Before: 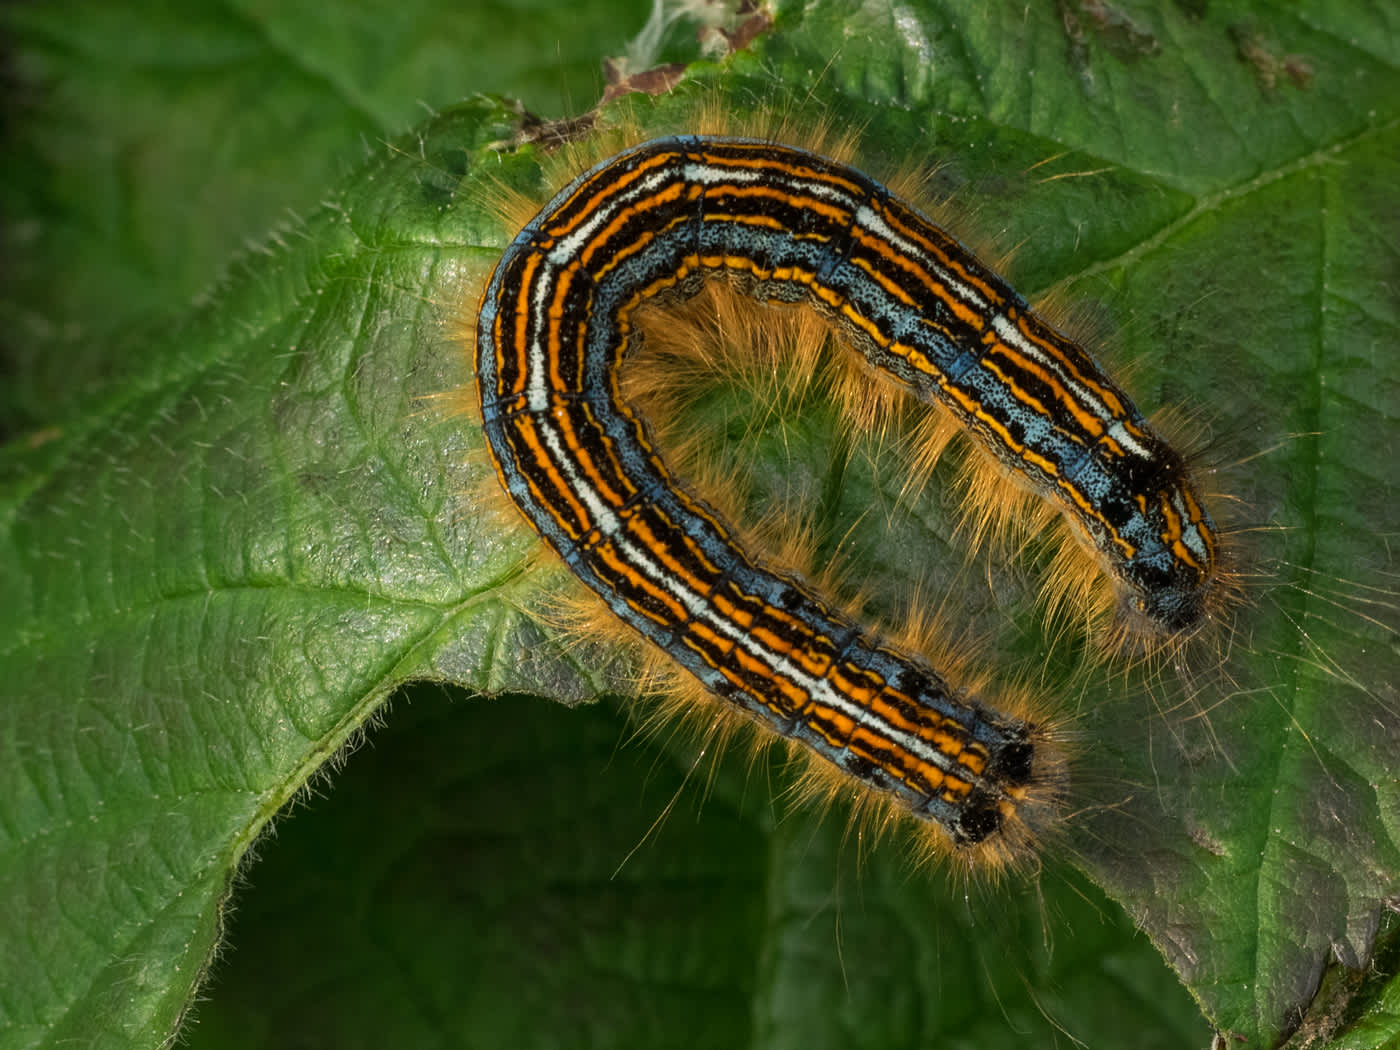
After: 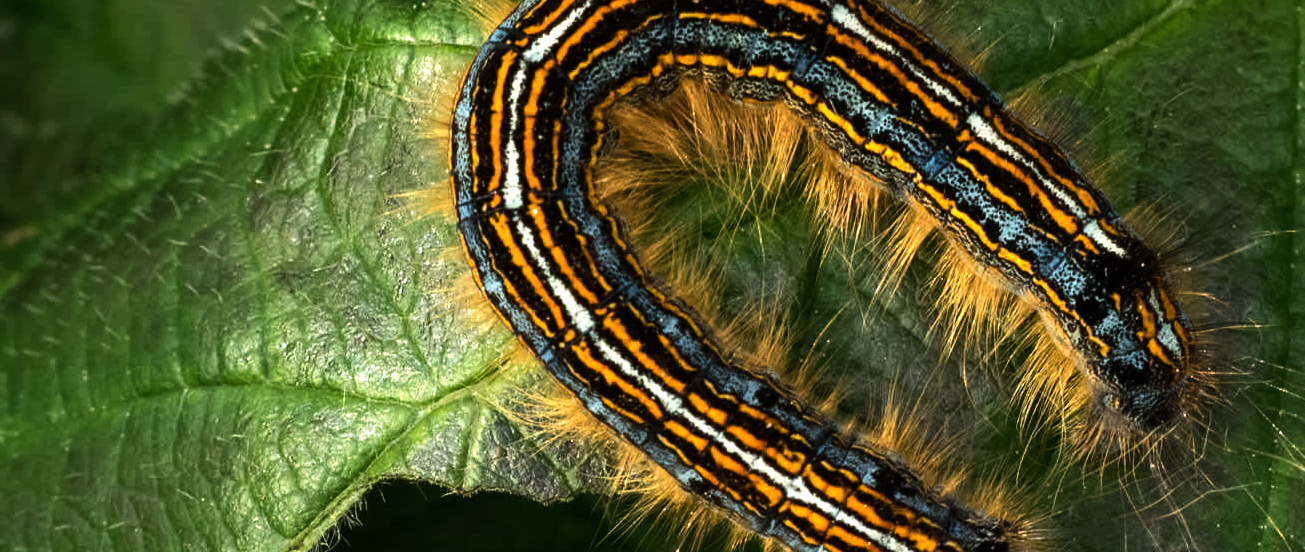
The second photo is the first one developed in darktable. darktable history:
tone equalizer: -8 EV -1.1 EV, -7 EV -0.978 EV, -6 EV -0.9 EV, -5 EV -0.547 EV, -3 EV 0.577 EV, -2 EV 0.864 EV, -1 EV 0.985 EV, +0 EV 1.05 EV, edges refinement/feathering 500, mask exposure compensation -1.57 EV, preserve details no
exposure: compensate highlight preservation false
crop: left 1.831%, top 19.296%, right 4.905%, bottom 28.107%
